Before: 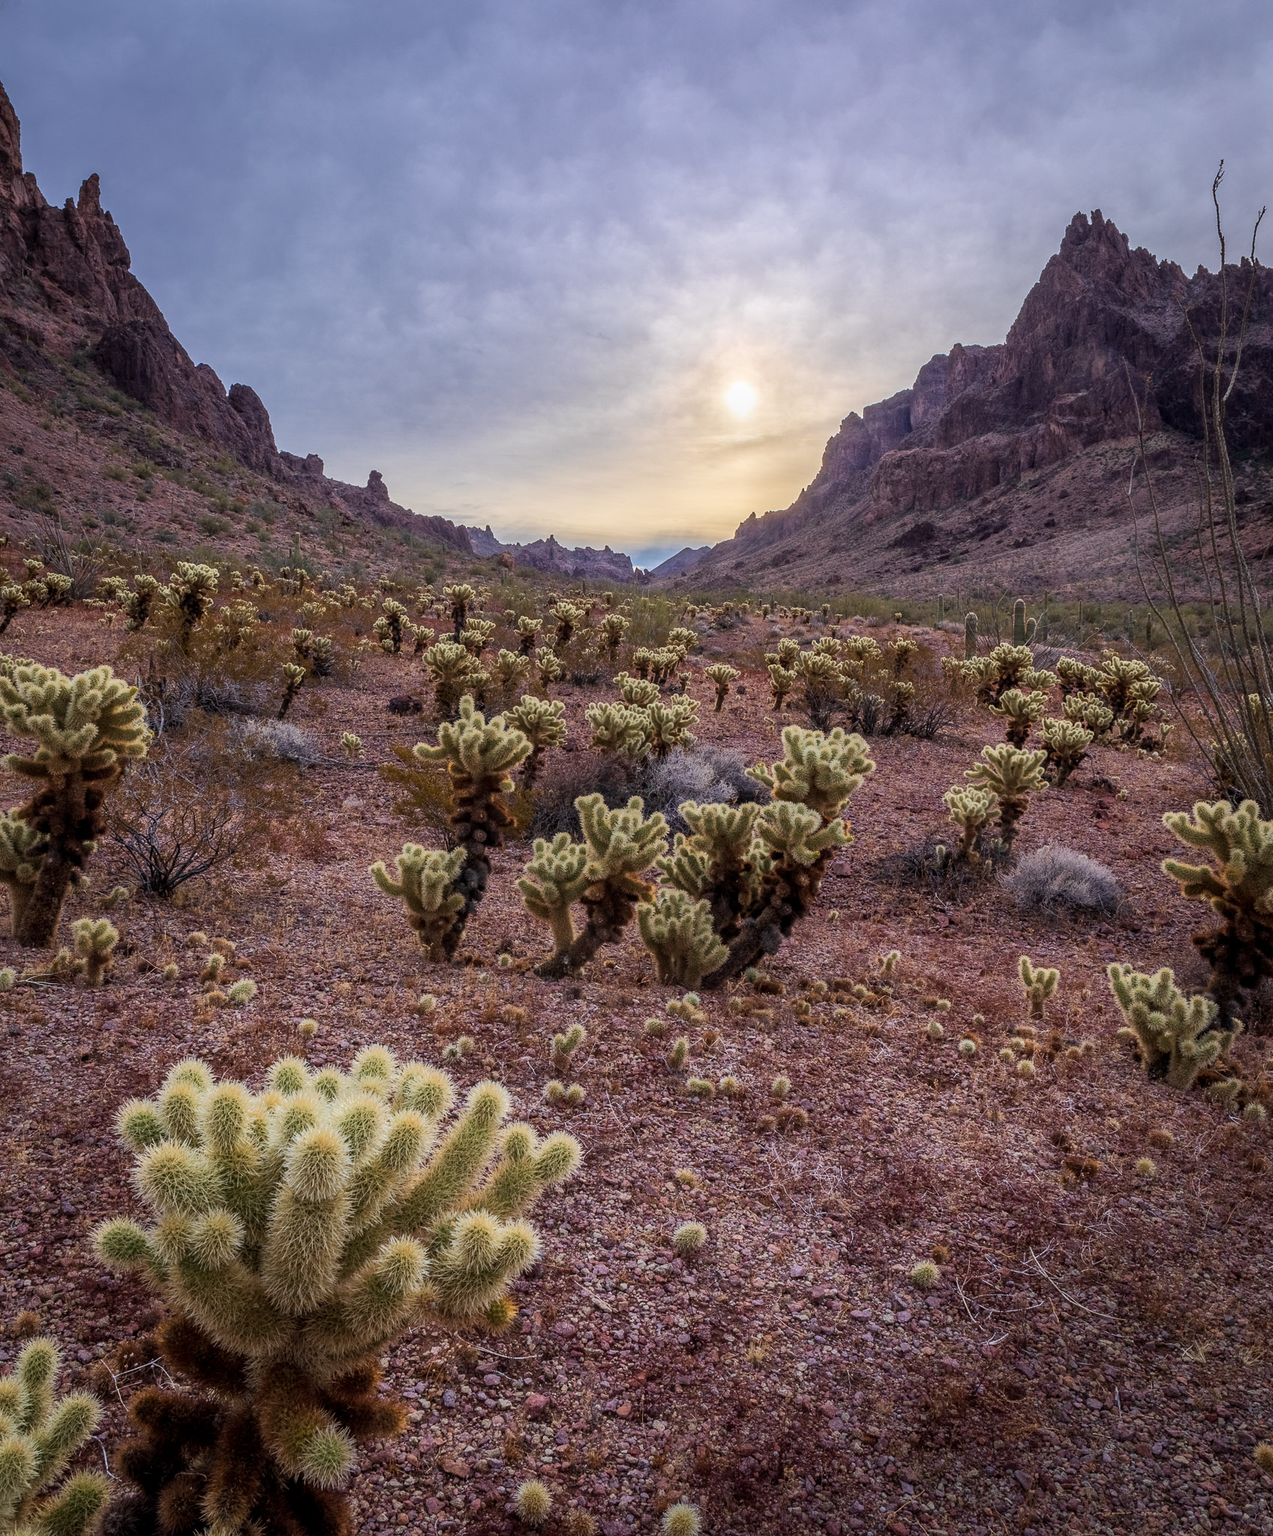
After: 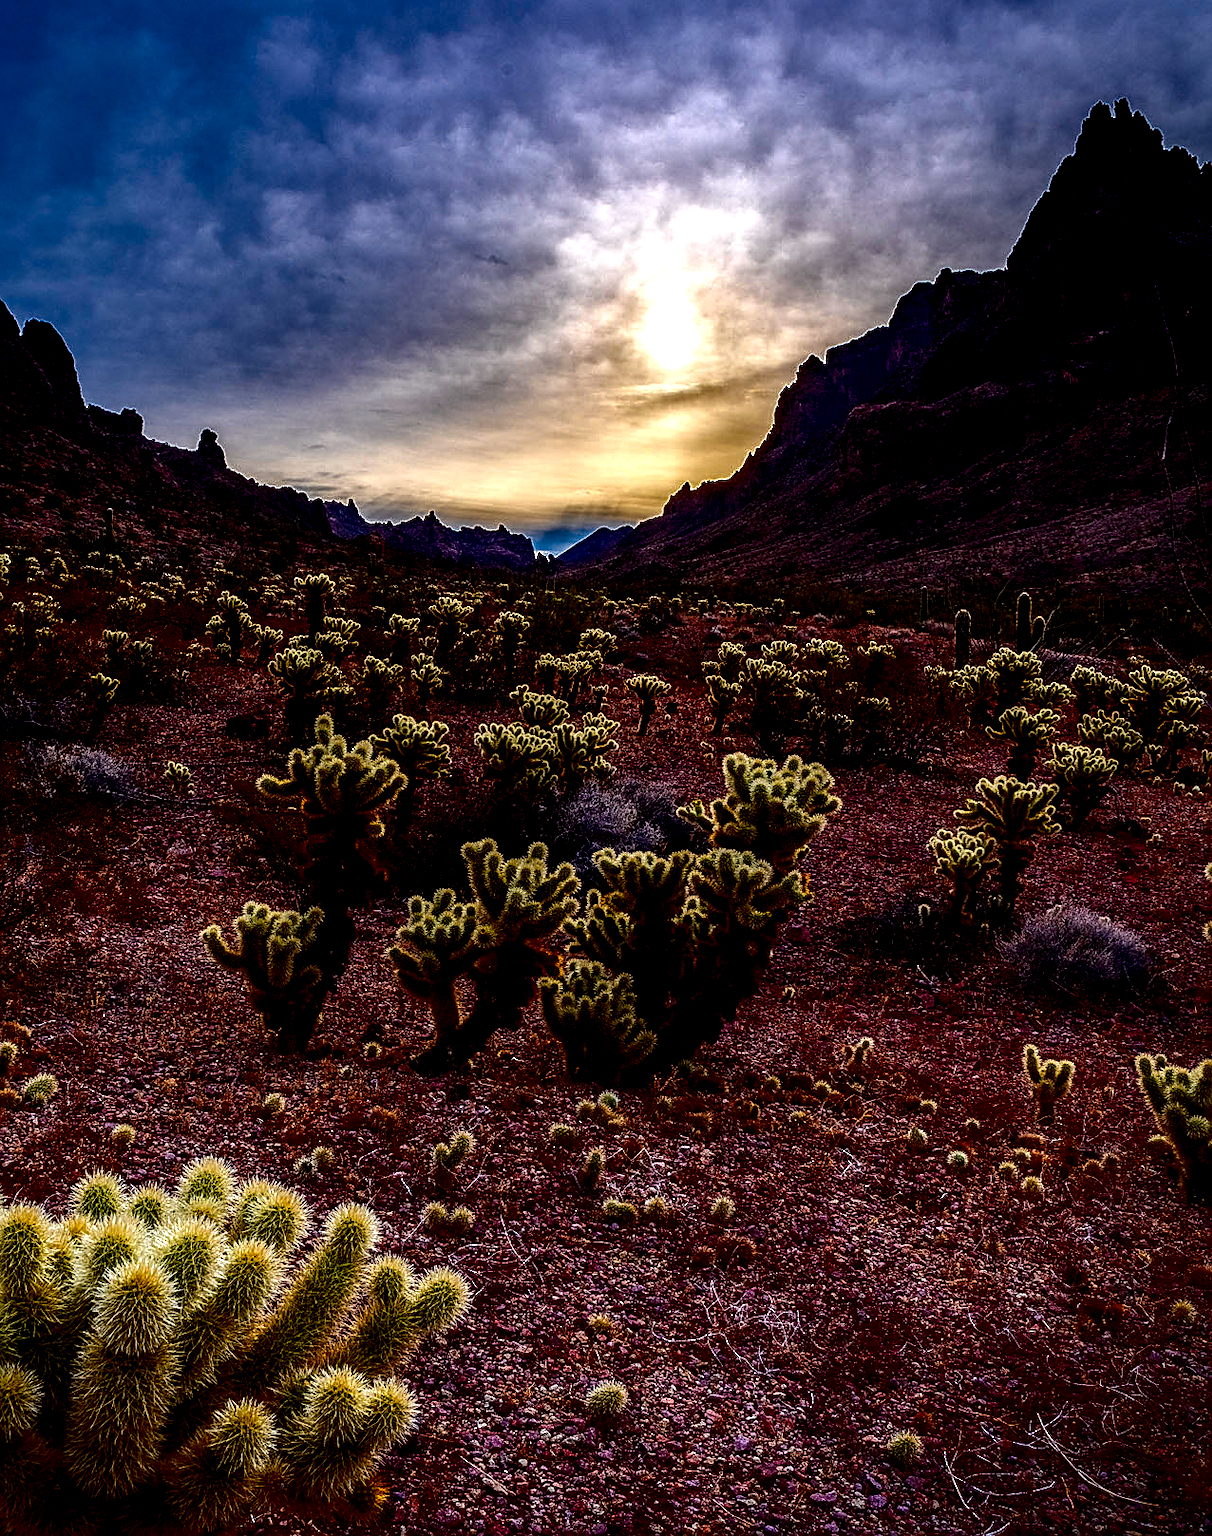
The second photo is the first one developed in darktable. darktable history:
sharpen: on, module defaults
contrast brightness saturation: brightness -0.984, saturation 0.985
crop: left 16.589%, top 8.572%, right 8.187%, bottom 12.442%
local contrast: shadows 163%, detail 226%
